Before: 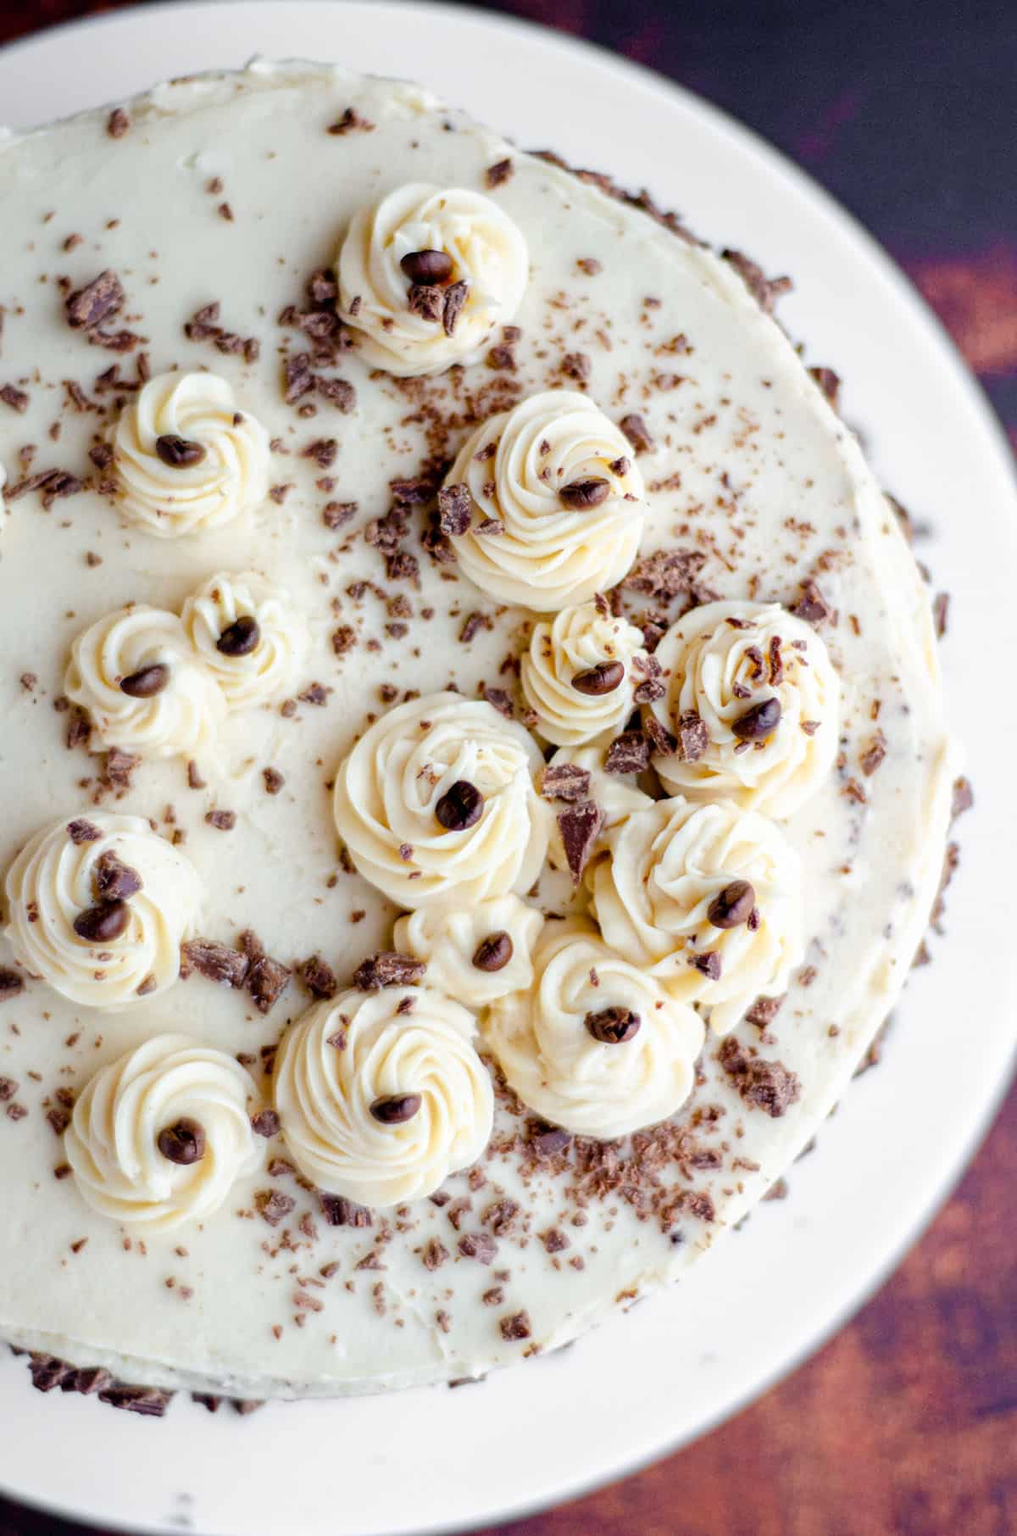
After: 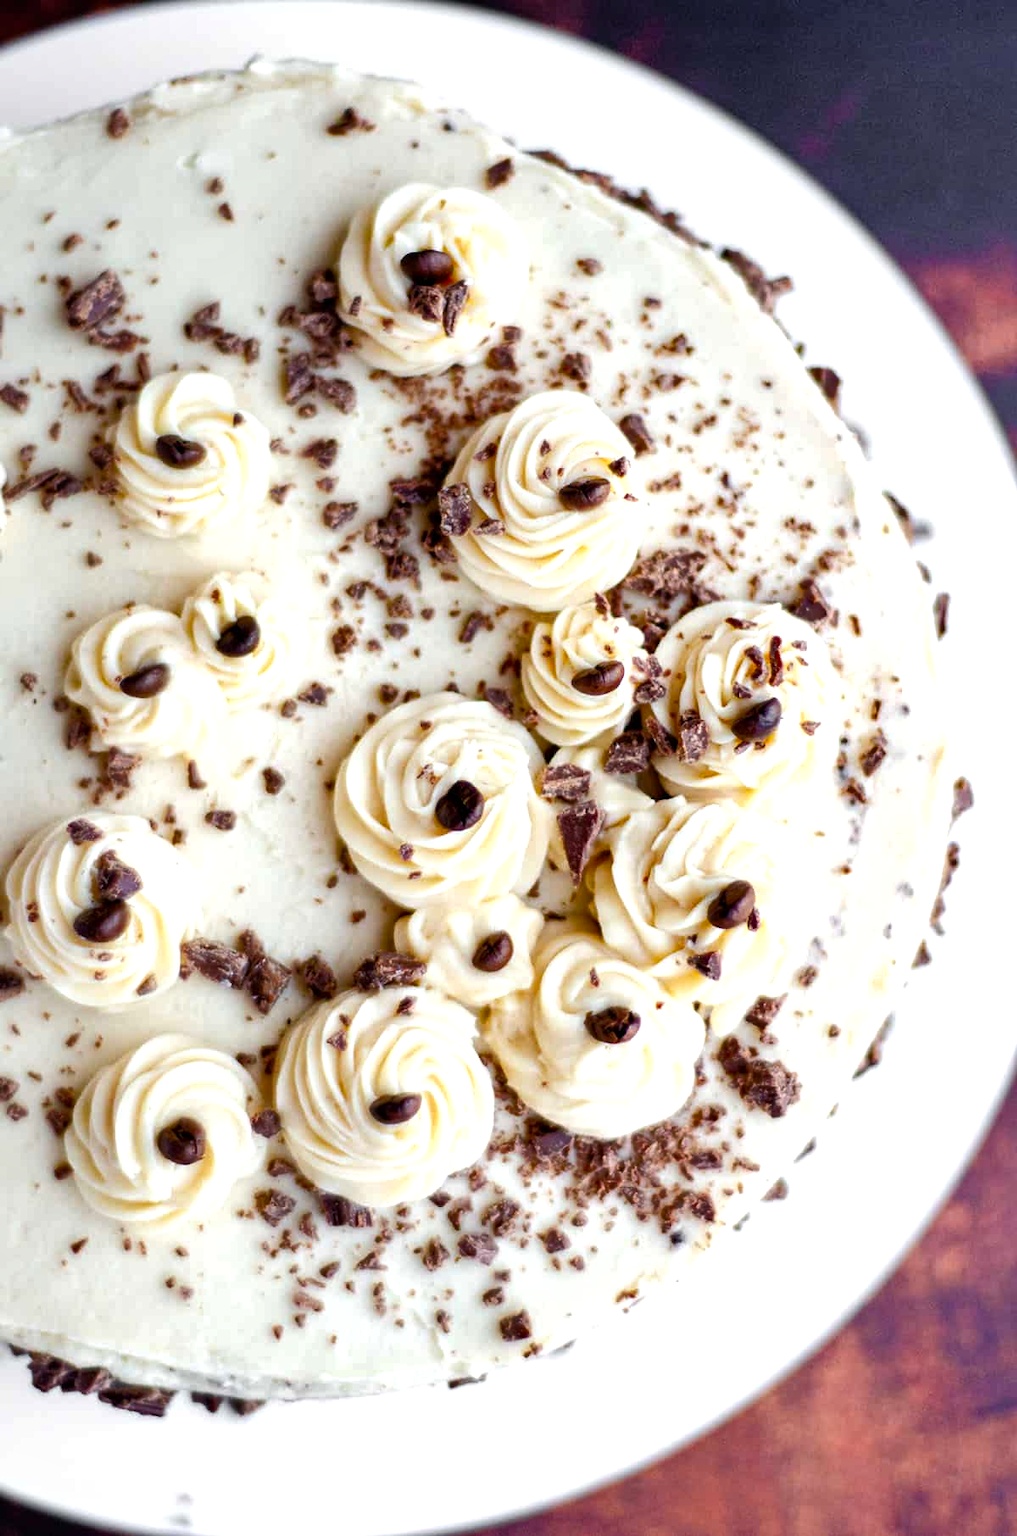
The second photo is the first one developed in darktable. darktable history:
shadows and highlights: shadows 47.87, highlights -42.05, soften with gaussian
tone equalizer: -8 EV -0.418 EV, -7 EV -0.406 EV, -6 EV -0.318 EV, -5 EV -0.186 EV, -3 EV 0.257 EV, -2 EV 0.357 EV, -1 EV 0.41 EV, +0 EV 0.395 EV
